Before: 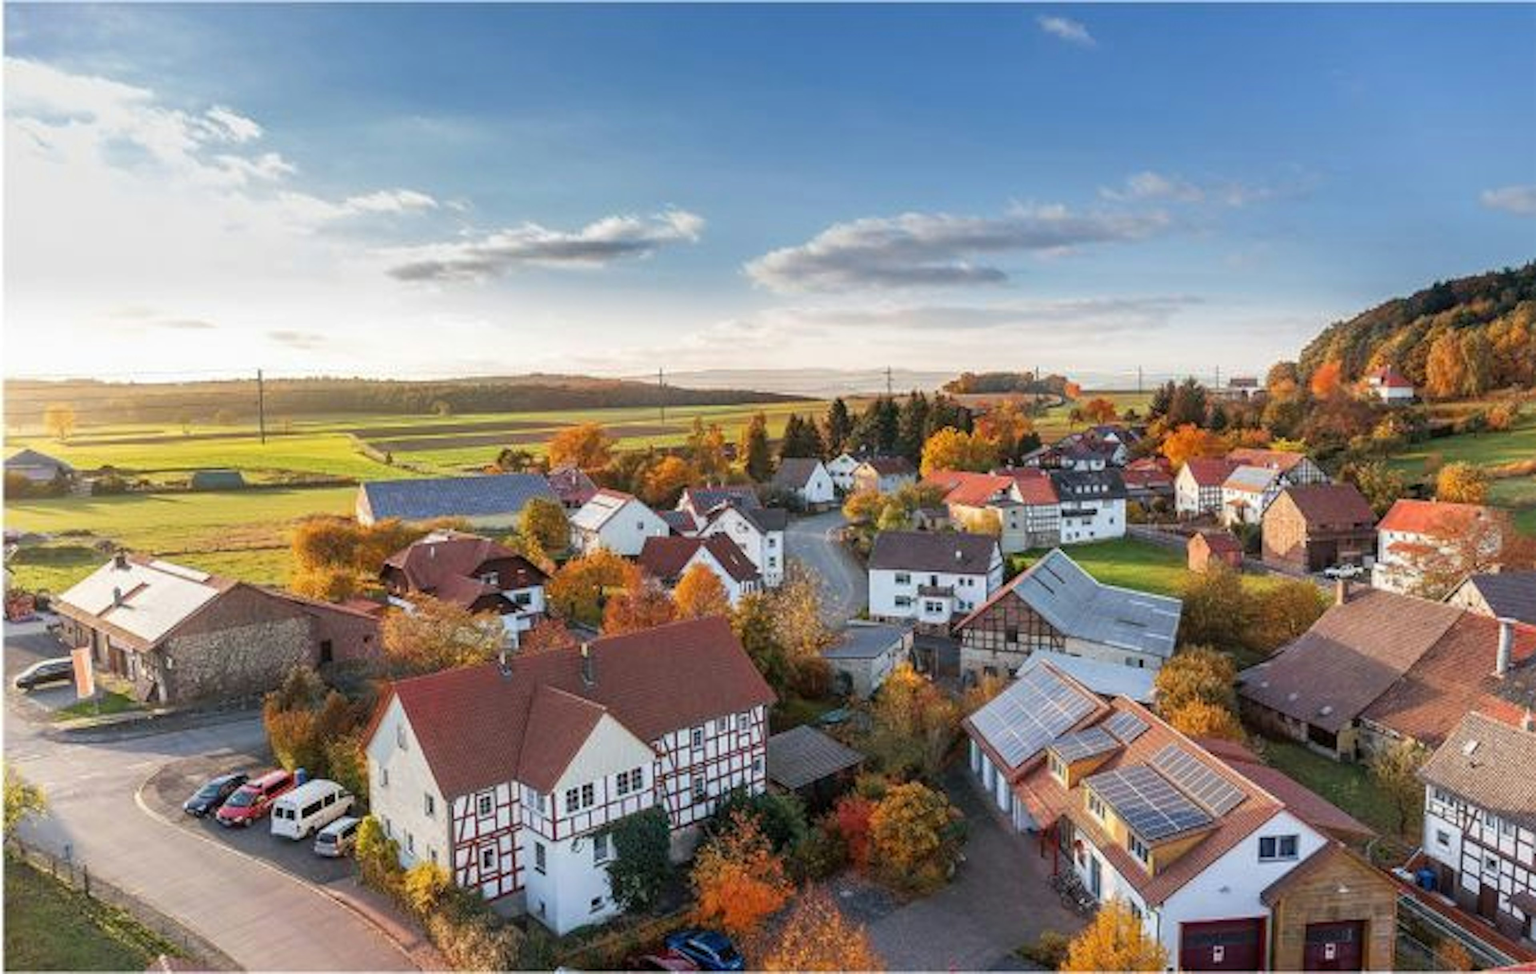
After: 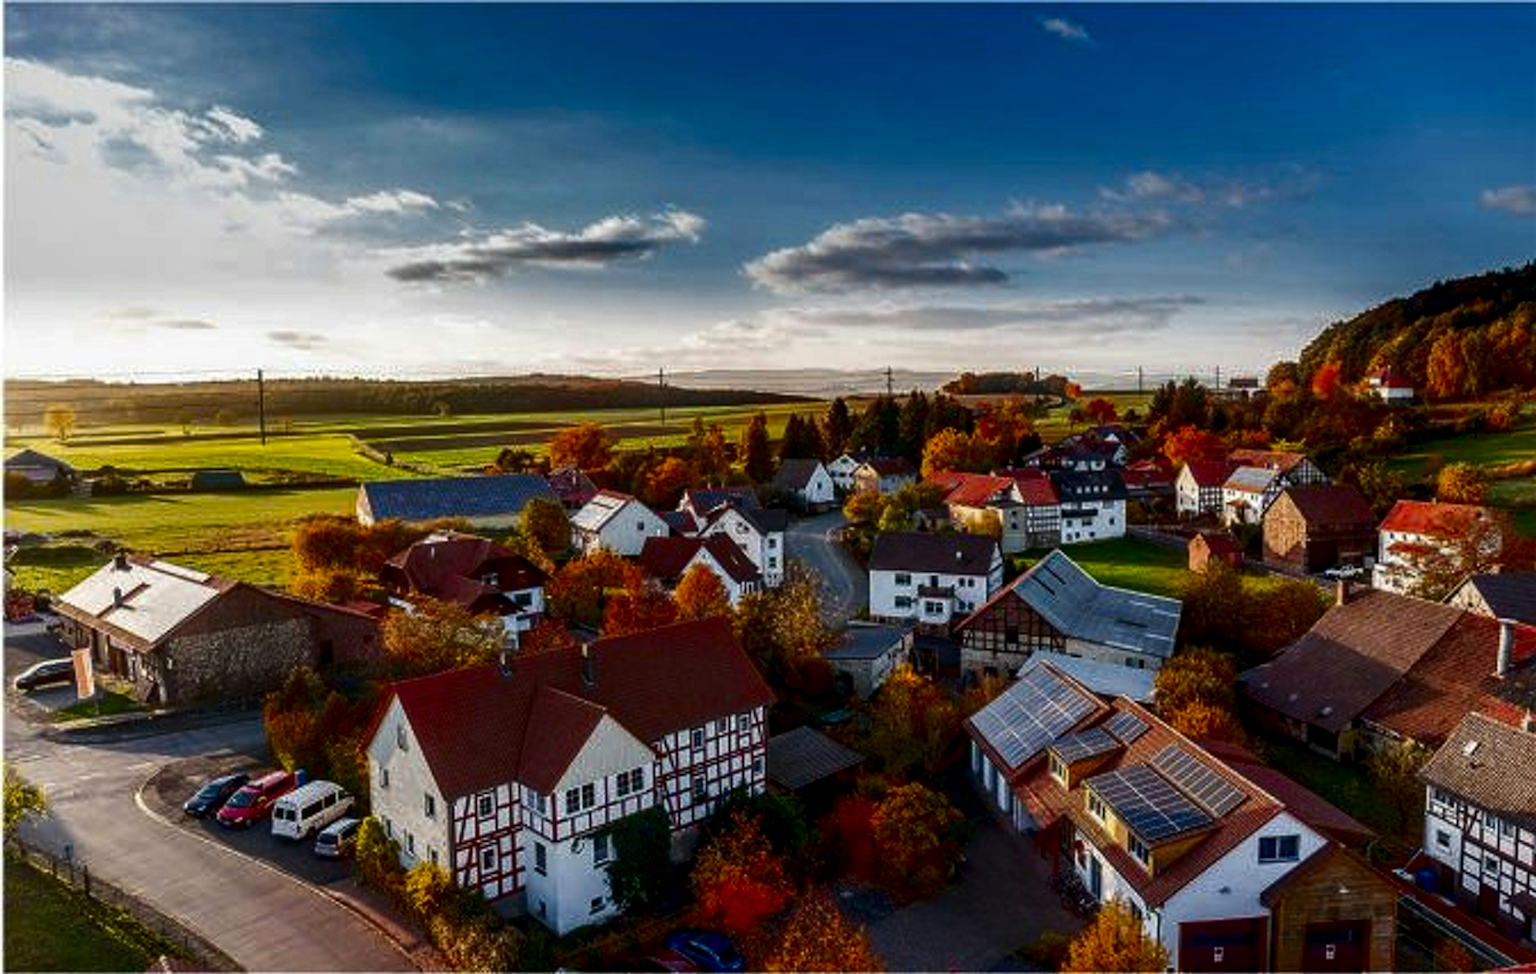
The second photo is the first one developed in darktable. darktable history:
local contrast: on, module defaults
contrast brightness saturation: contrast 0.09, brightness -0.59, saturation 0.17
